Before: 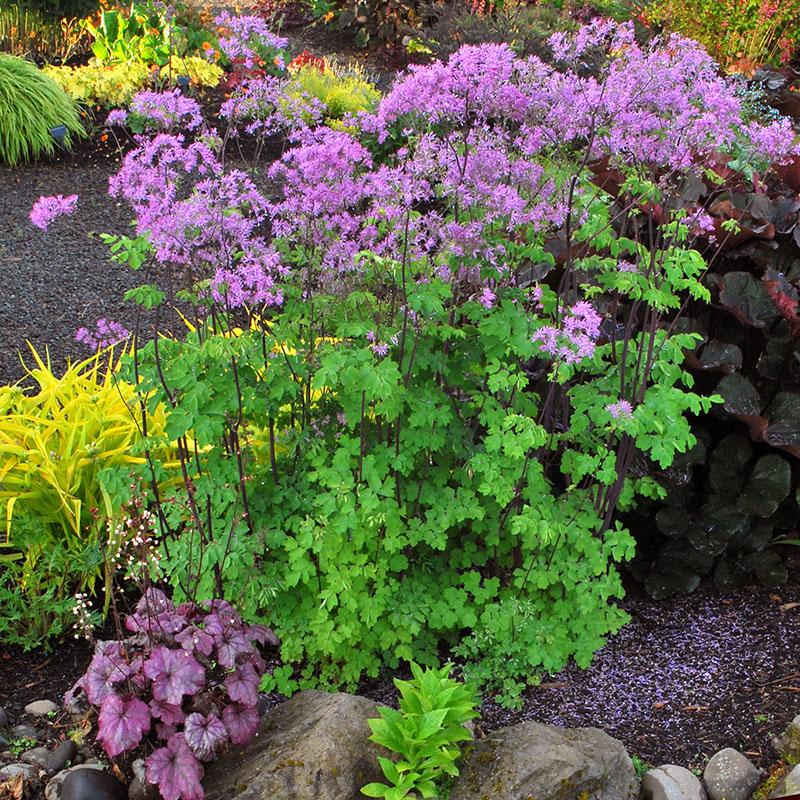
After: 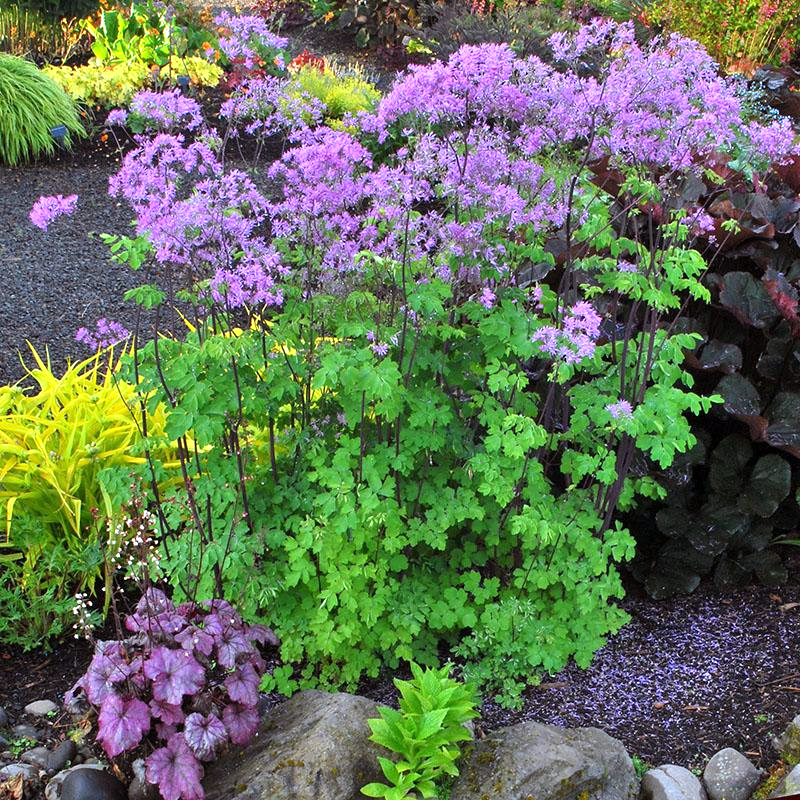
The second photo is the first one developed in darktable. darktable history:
exposure: exposure 0.3 EV, compensate highlight preservation false
white balance: red 0.931, blue 1.11
